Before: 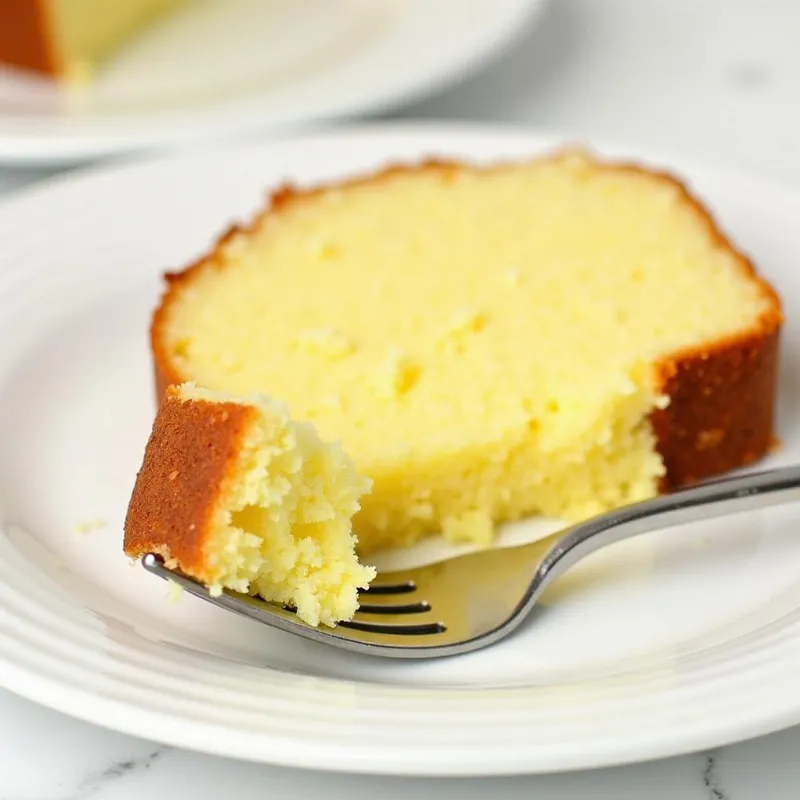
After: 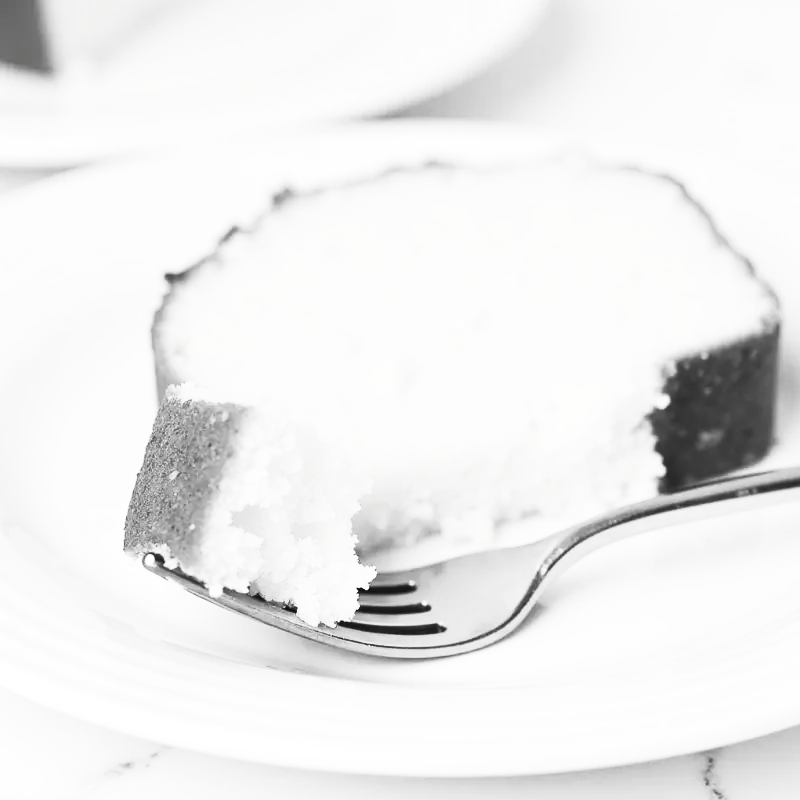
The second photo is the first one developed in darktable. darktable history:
contrast brightness saturation: contrast 0.532, brightness 0.469, saturation -0.997
